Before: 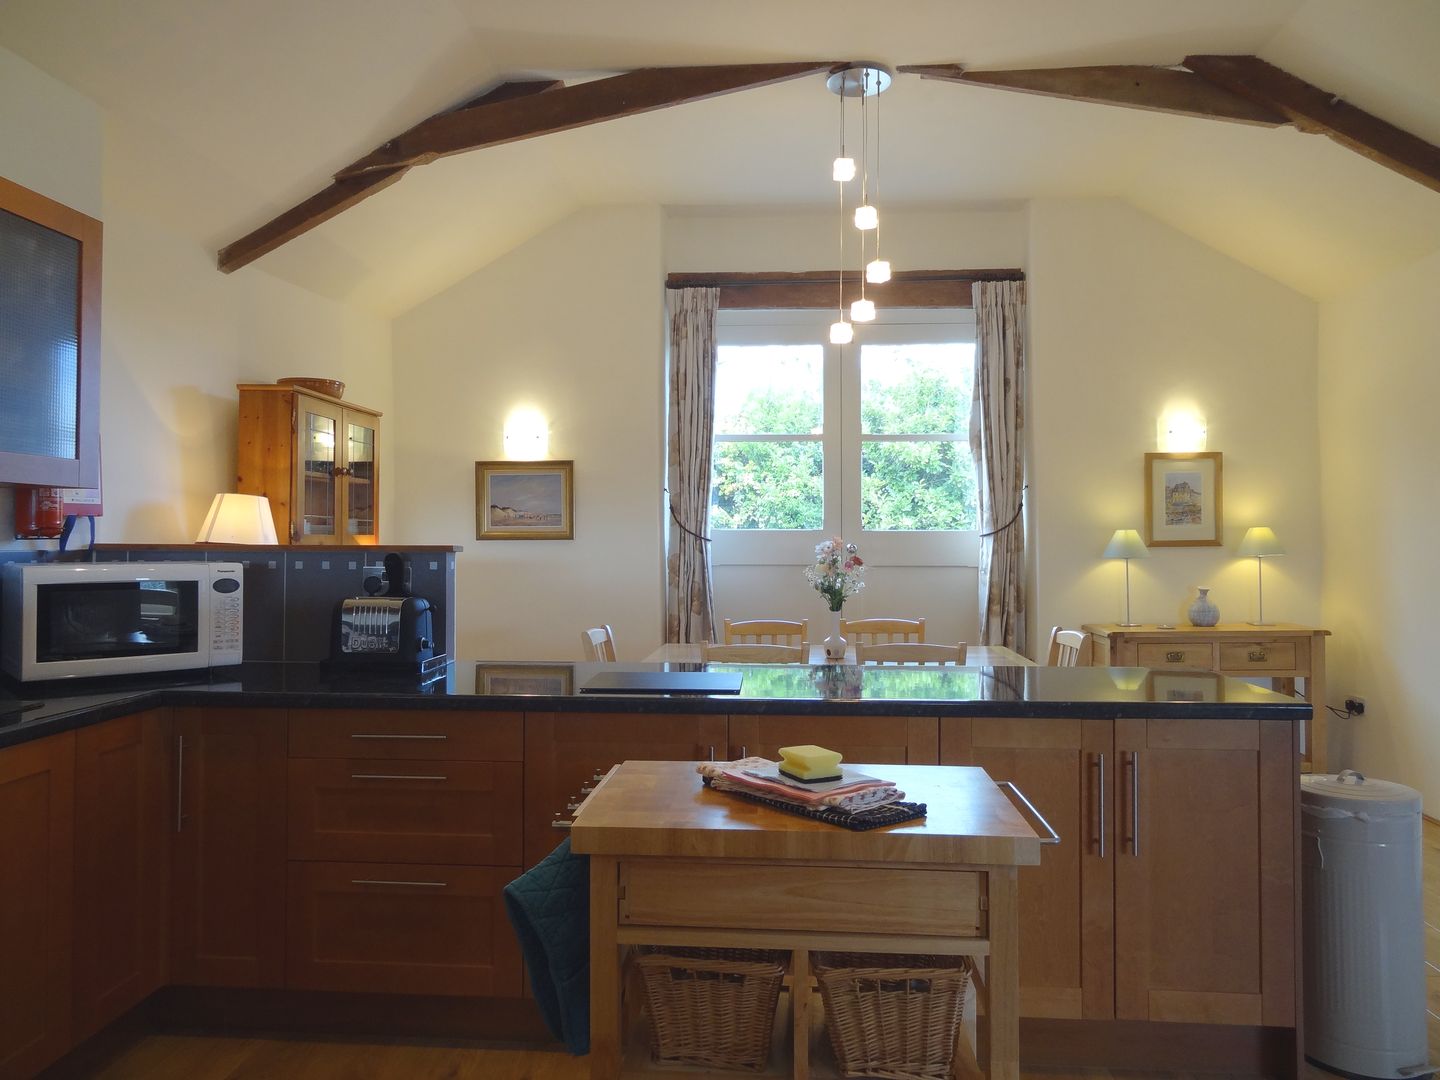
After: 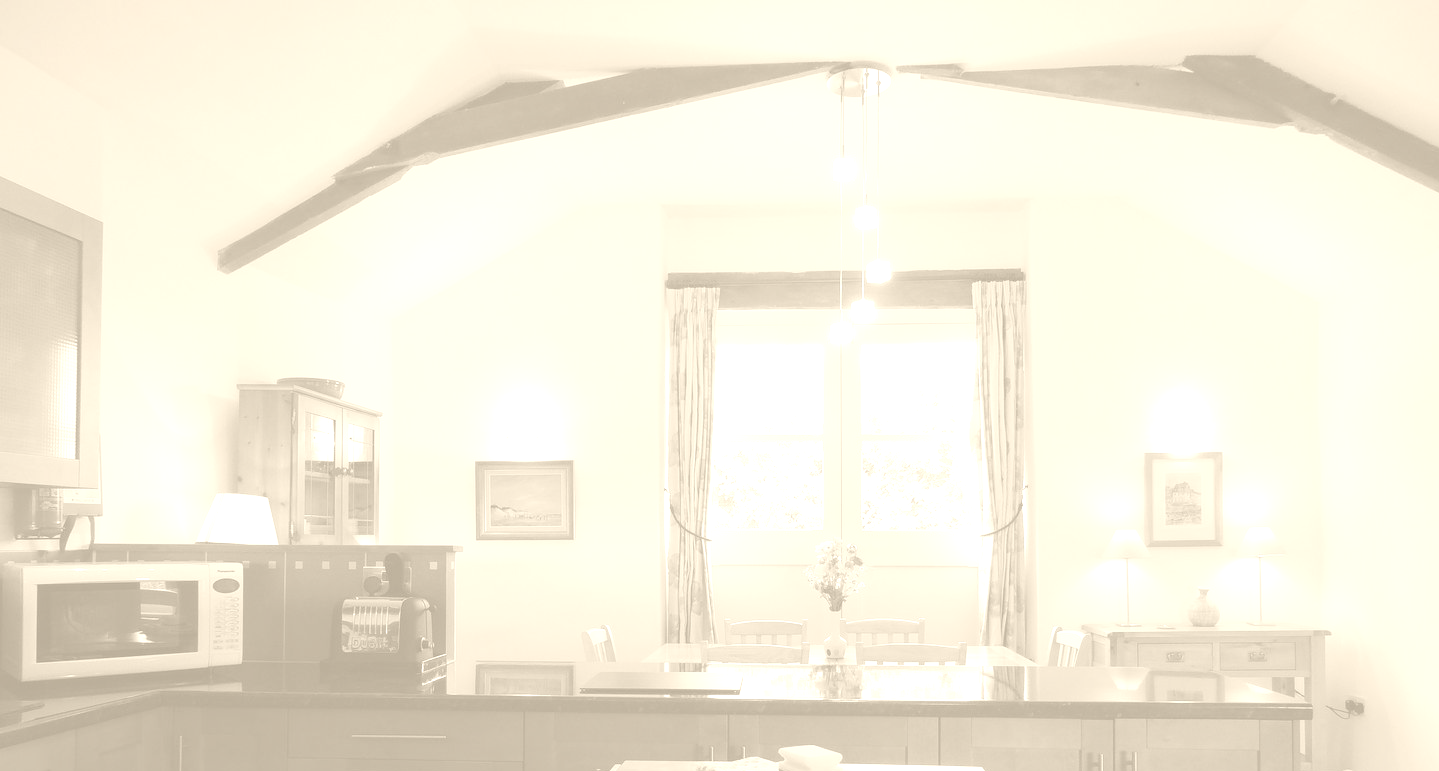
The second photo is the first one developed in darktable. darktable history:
crop: bottom 28.576%
colorize: hue 36°, saturation 71%, lightness 80.79%
